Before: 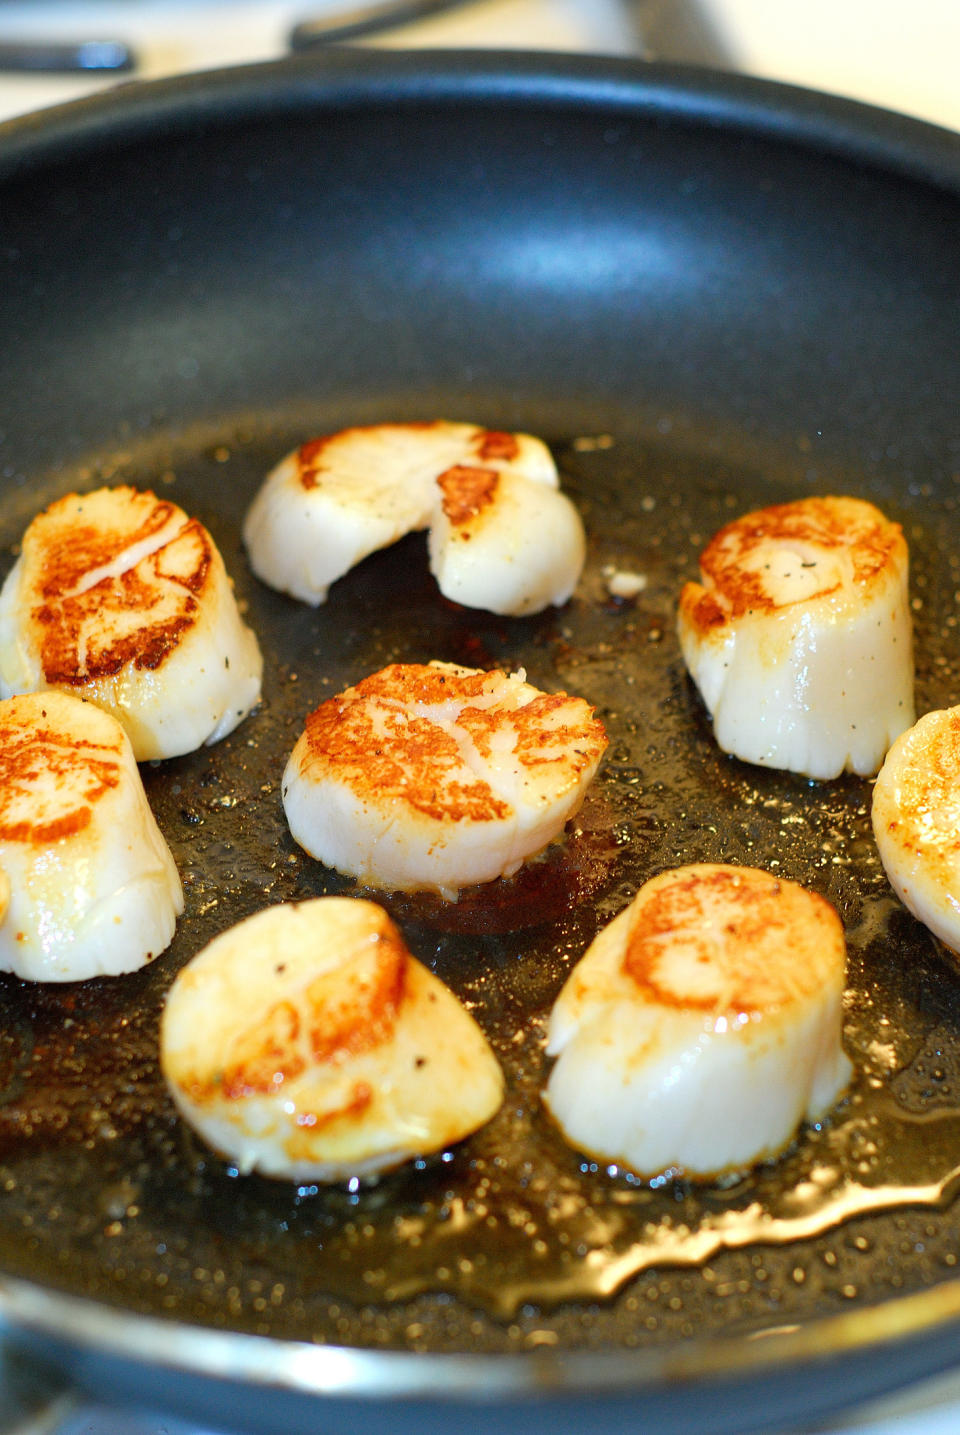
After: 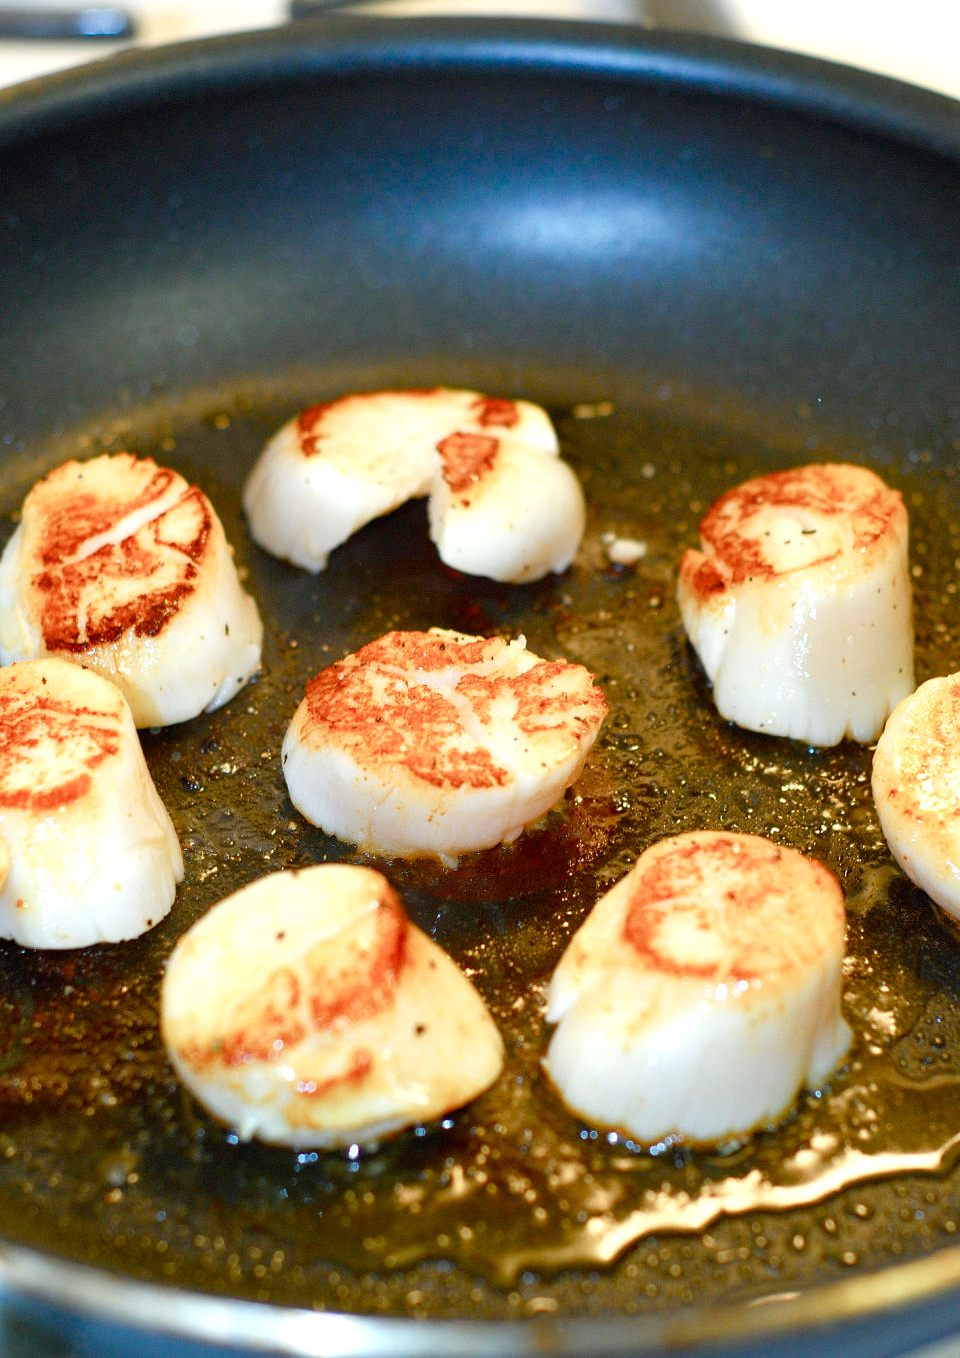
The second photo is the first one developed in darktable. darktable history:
exposure: exposure 0.272 EV, compensate exposure bias true, compensate highlight preservation false
color balance rgb: perceptual saturation grading › global saturation 20%, perceptual saturation grading › highlights -49.174%, perceptual saturation grading › shadows 25.948%
crop and rotate: top 2.306%, bottom 3.056%
